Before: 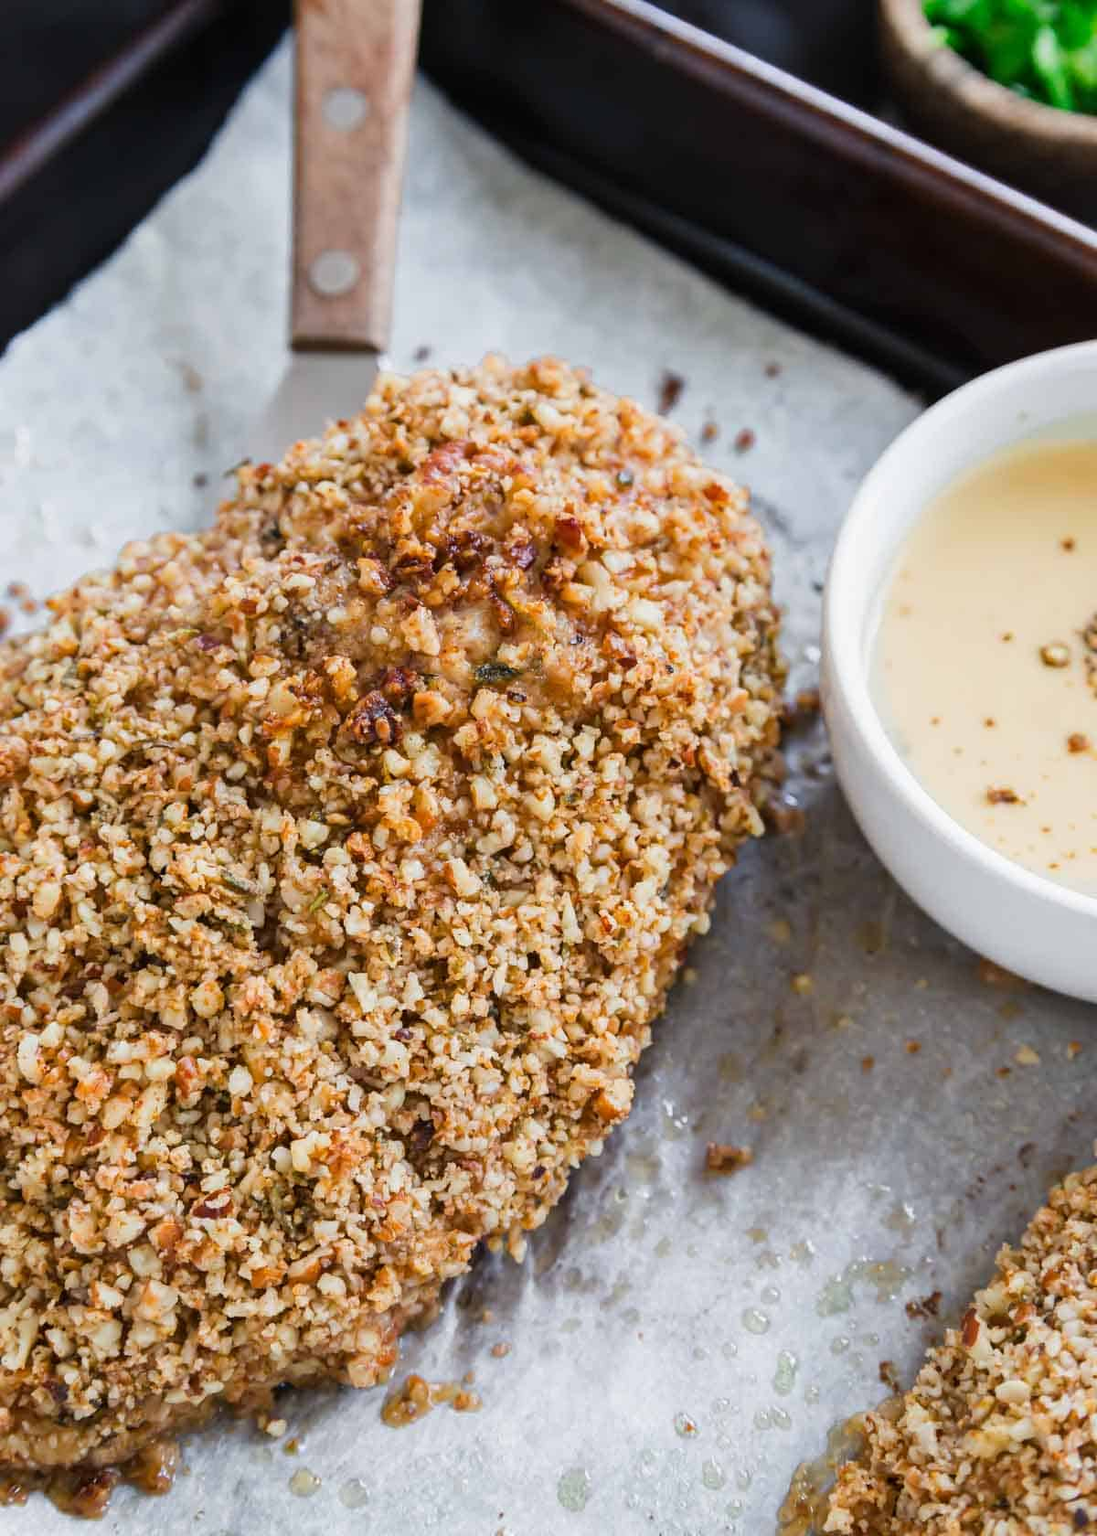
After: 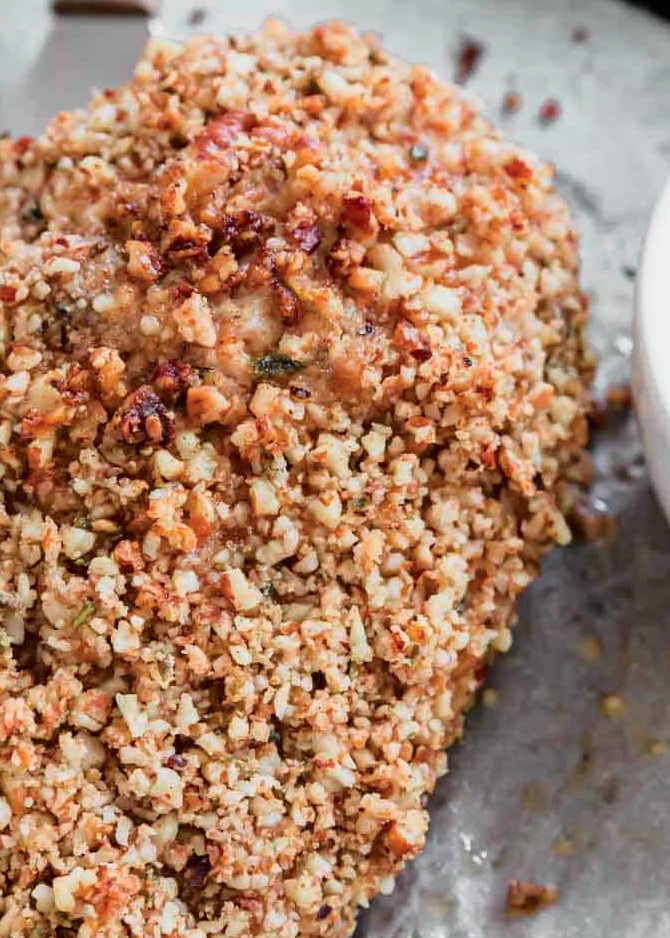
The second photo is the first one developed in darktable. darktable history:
crop and rotate: left 22.13%, top 22.054%, right 22.026%, bottom 22.102%
tone curve: curves: ch0 [(0, 0) (0.058, 0.027) (0.214, 0.183) (0.304, 0.288) (0.561, 0.554) (0.687, 0.677) (0.768, 0.768) (0.858, 0.861) (0.986, 0.957)]; ch1 [(0, 0) (0.172, 0.123) (0.312, 0.296) (0.437, 0.429) (0.471, 0.469) (0.502, 0.5) (0.513, 0.515) (0.583, 0.604) (0.631, 0.659) (0.703, 0.721) (0.889, 0.924) (1, 1)]; ch2 [(0, 0) (0.411, 0.424) (0.485, 0.497) (0.502, 0.5) (0.517, 0.511) (0.566, 0.573) (0.622, 0.613) (0.709, 0.677) (1, 1)], color space Lab, independent channels, preserve colors none
